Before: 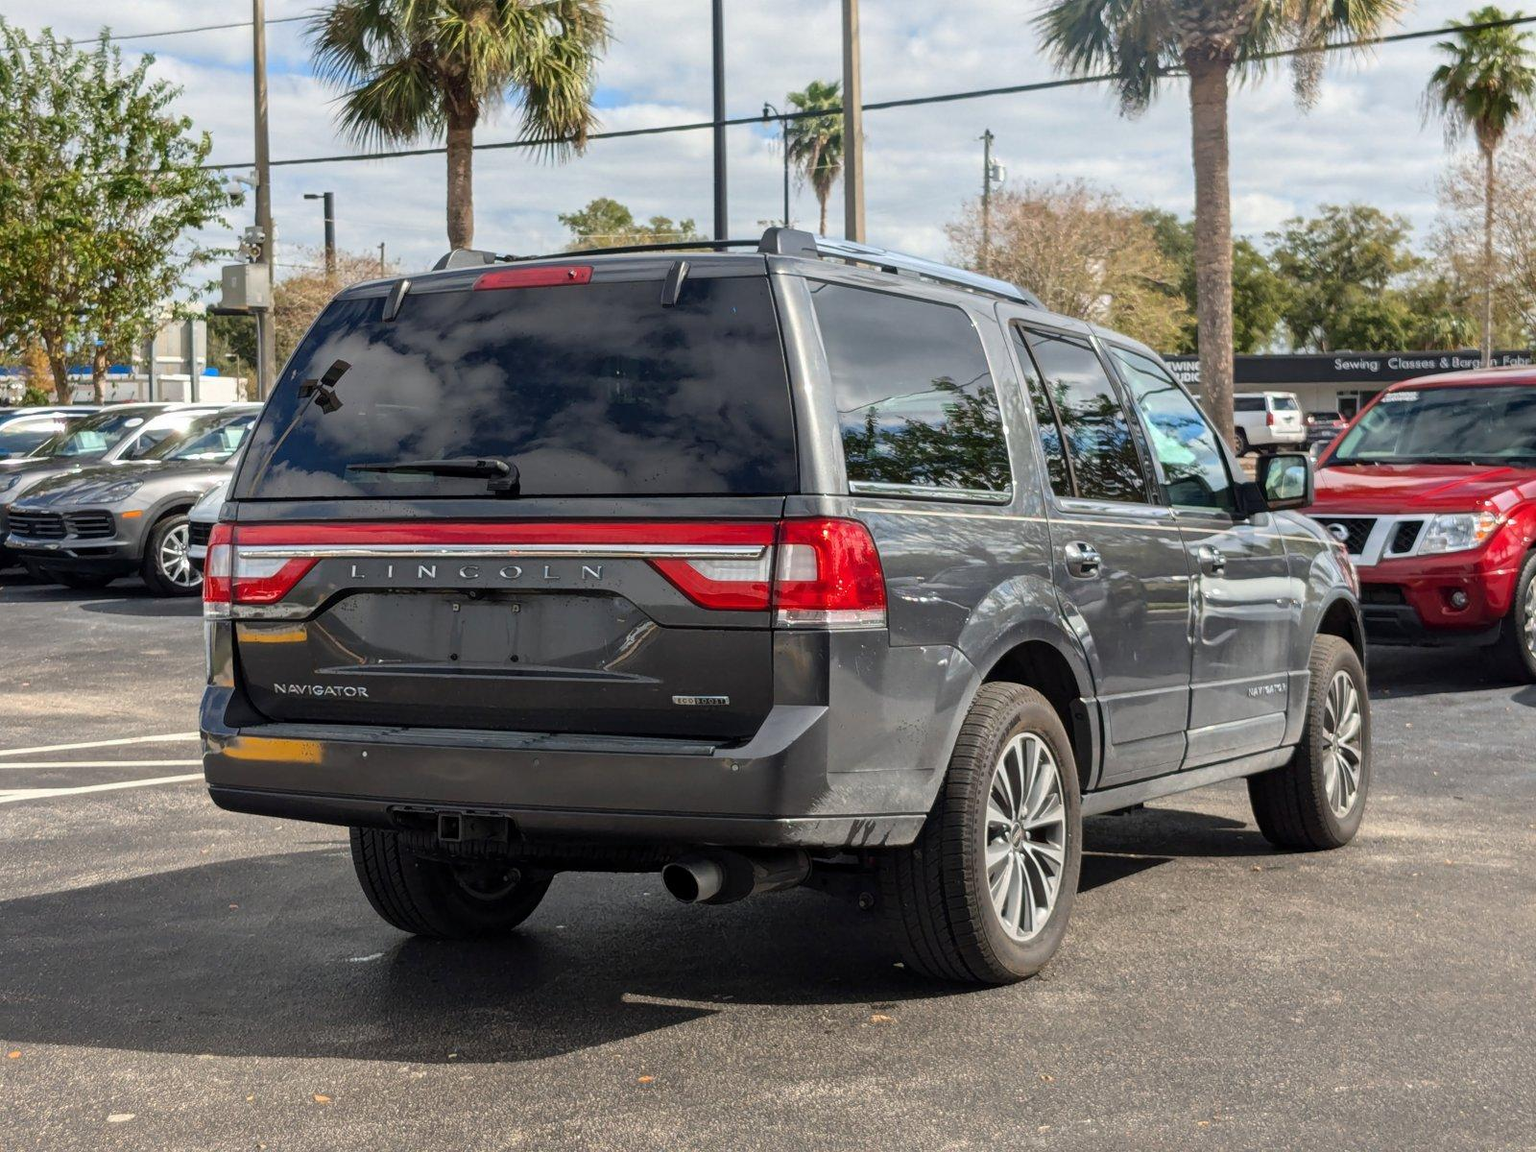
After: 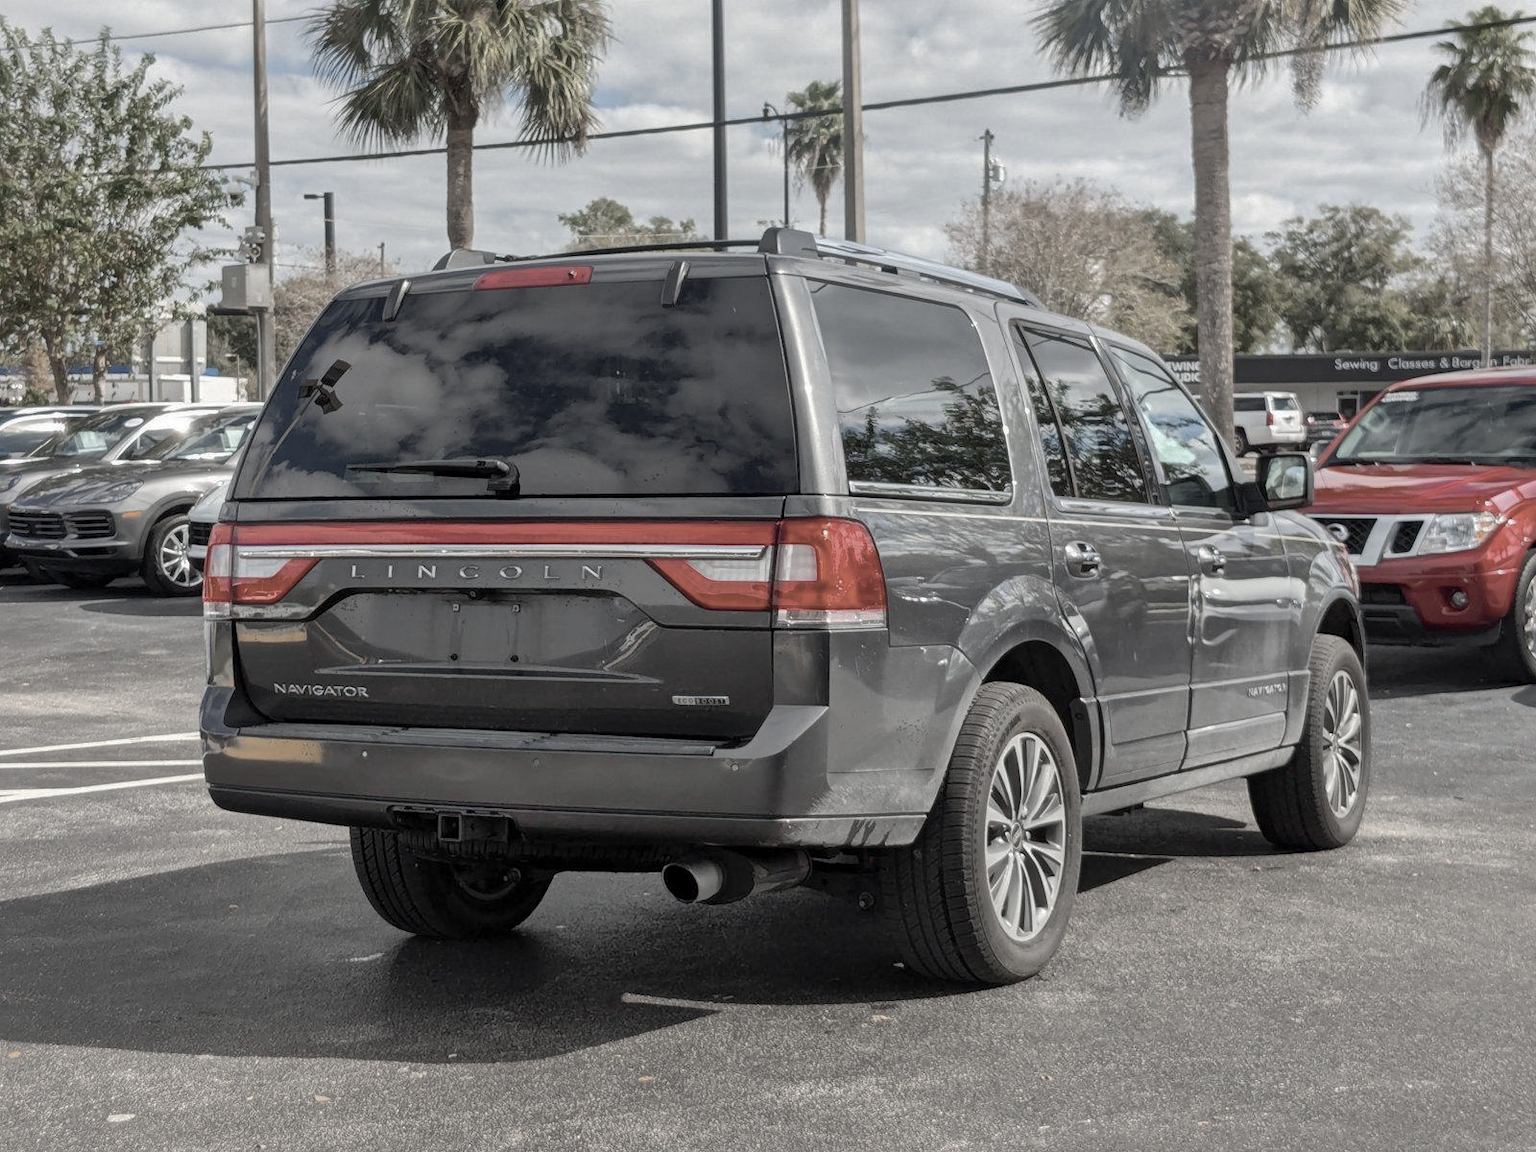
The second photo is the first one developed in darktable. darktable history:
shadows and highlights: highlights color adjustment 52.82%
color zones: curves: ch1 [(0, 0.34) (0.143, 0.164) (0.286, 0.152) (0.429, 0.176) (0.571, 0.173) (0.714, 0.188) (0.857, 0.199) (1, 0.34)]
